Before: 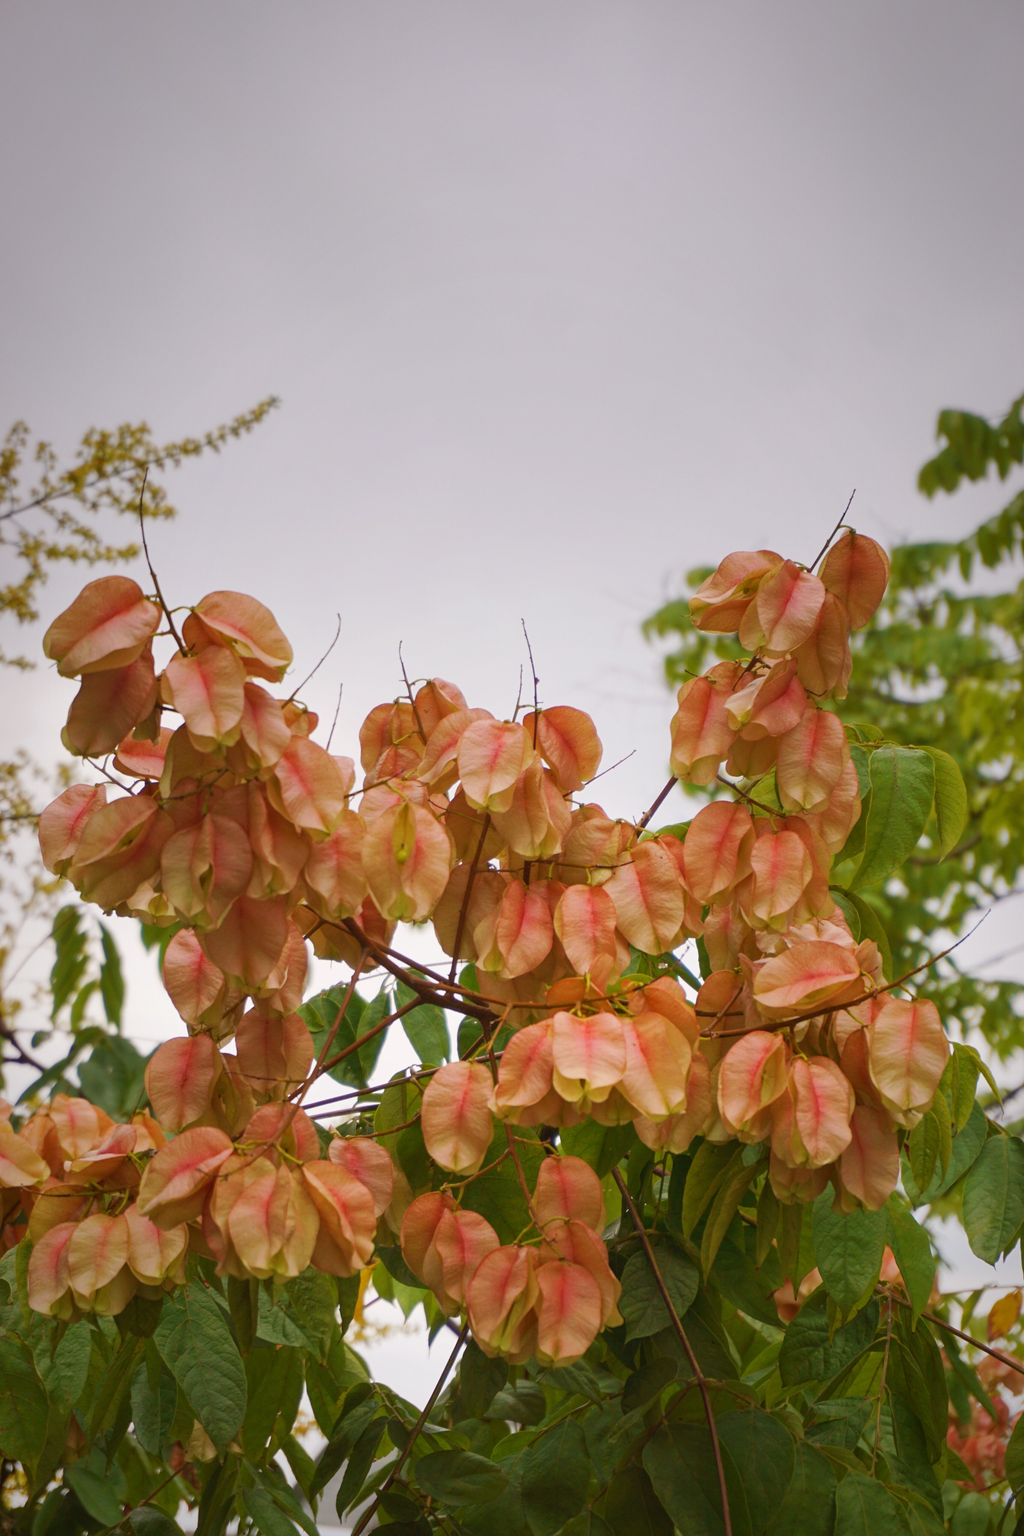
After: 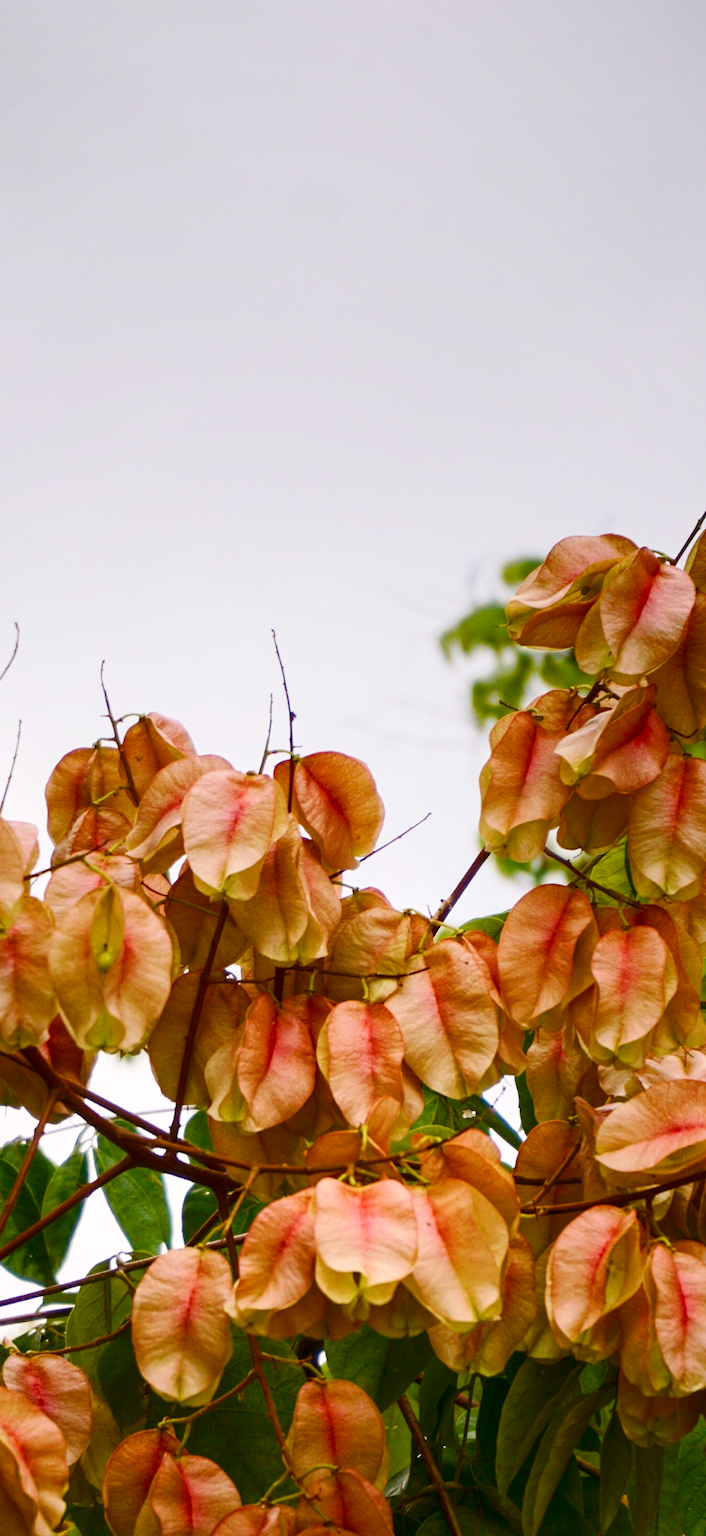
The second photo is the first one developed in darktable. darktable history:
color balance rgb: power › chroma 0.483%, power › hue 214.87°, perceptual saturation grading › global saturation 45.172%, perceptual saturation grading › highlights -50.19%, perceptual saturation grading › shadows 30.914%
exposure: compensate highlight preservation false
contrast brightness saturation: contrast 0.27
crop: left 31.982%, top 10.932%, right 18.604%, bottom 17.406%
local contrast: highlights 101%, shadows 102%, detail 120%, midtone range 0.2
